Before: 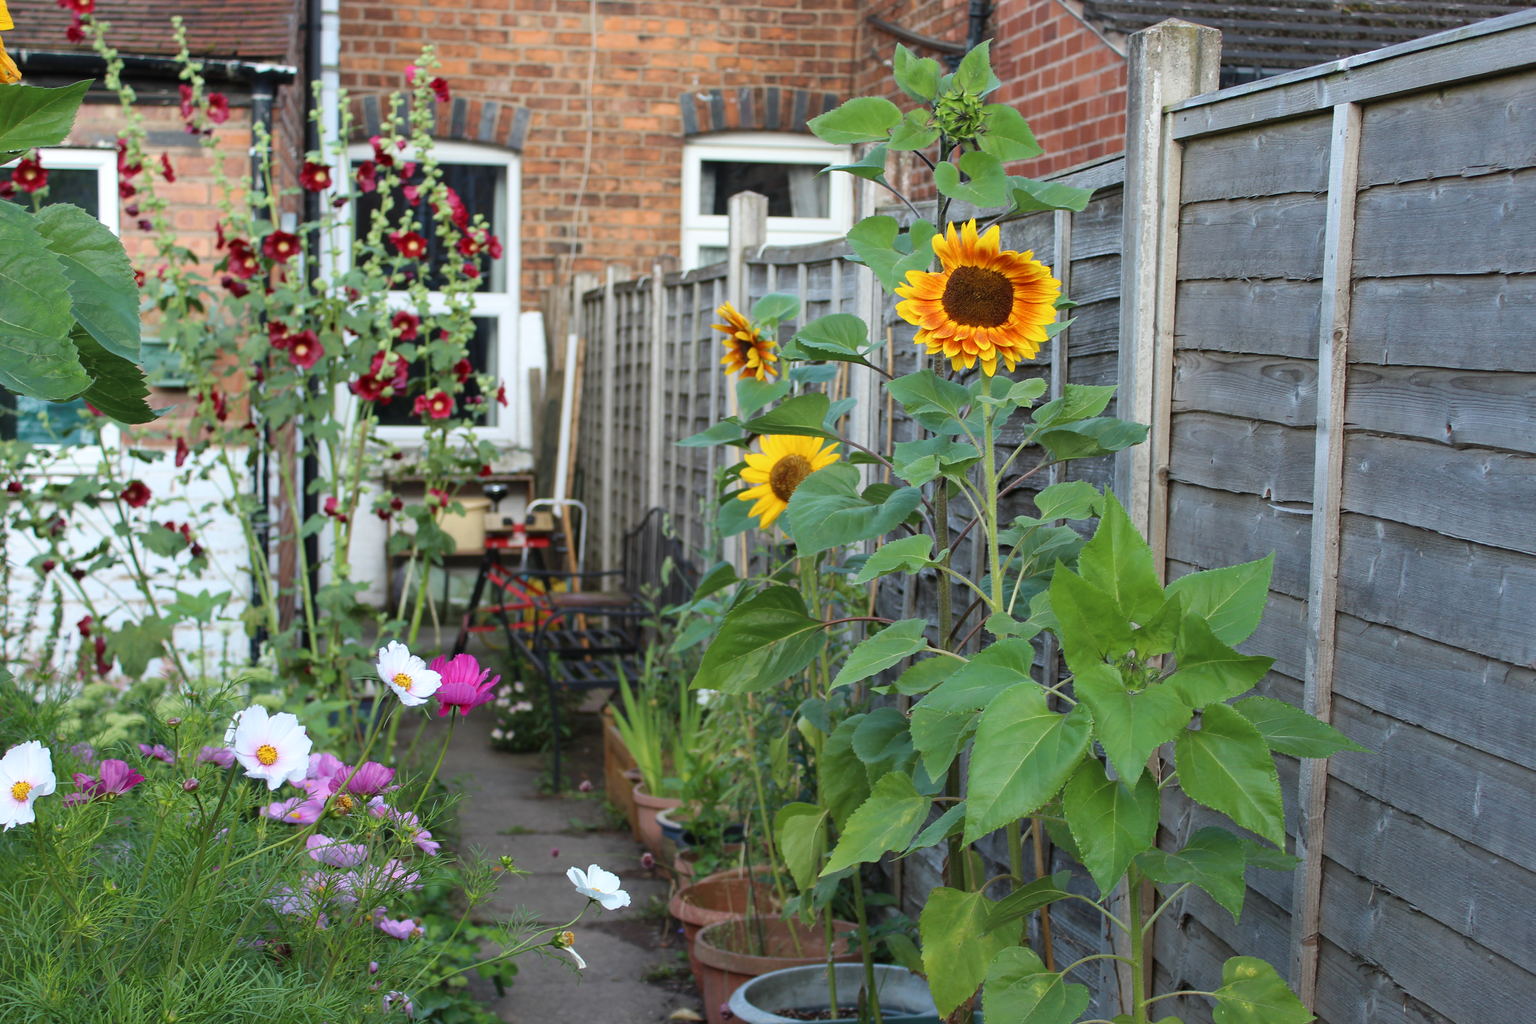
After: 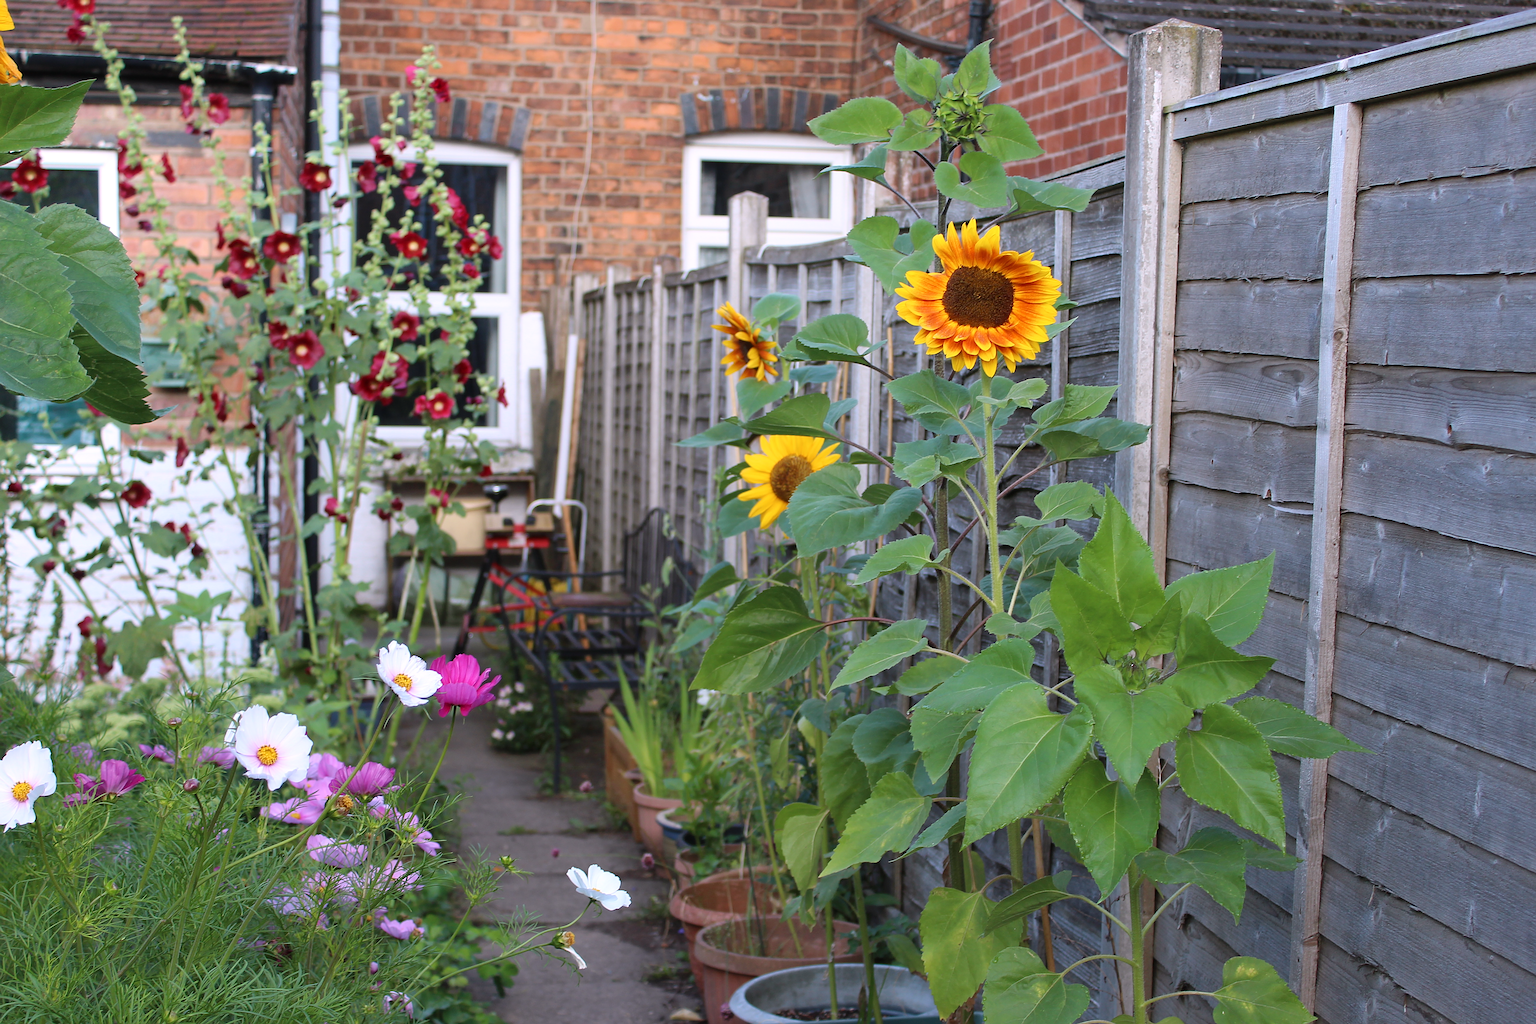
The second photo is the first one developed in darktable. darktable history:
sharpen: on, module defaults
white balance: red 1.05, blue 1.072
tone equalizer: on, module defaults
